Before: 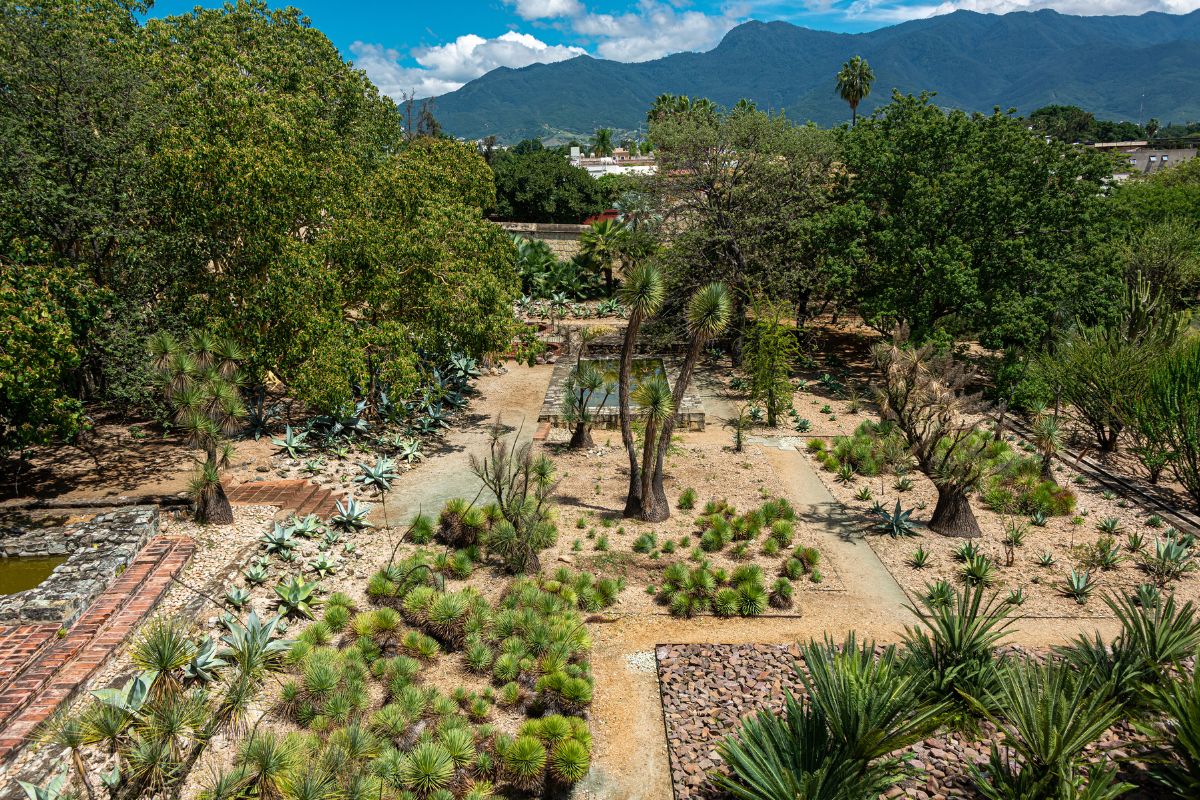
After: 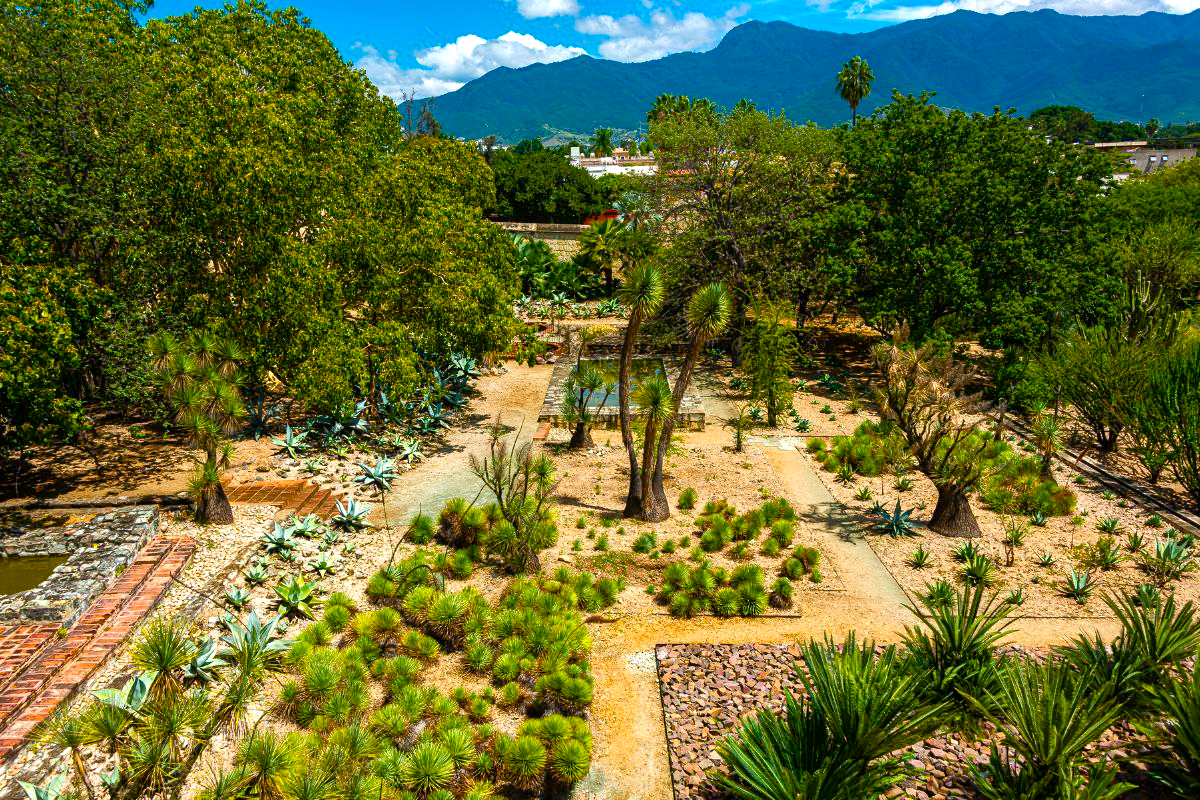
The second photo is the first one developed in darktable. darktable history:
color balance rgb: perceptual saturation grading › global saturation 35.15%, perceptual saturation grading › highlights -25.91%, perceptual saturation grading › shadows 49.989%, perceptual brilliance grading › highlights 10.155%, perceptual brilliance grading › mid-tones 5.217%, global vibrance 40.092%
